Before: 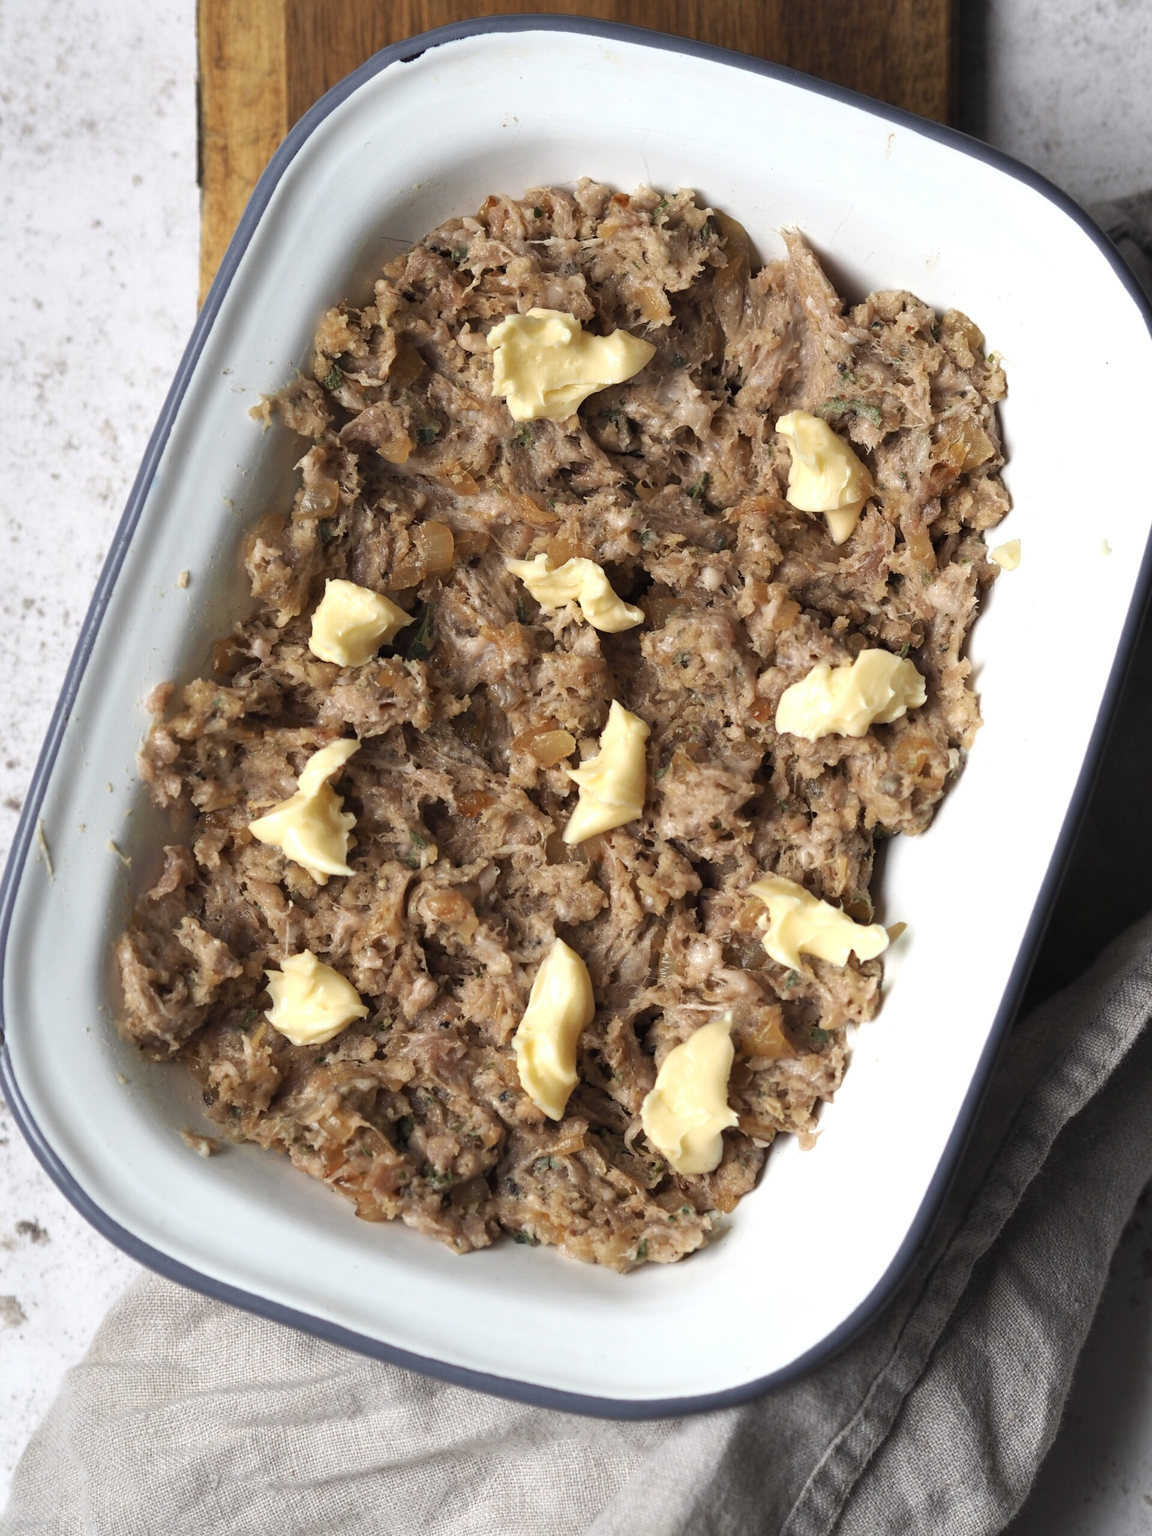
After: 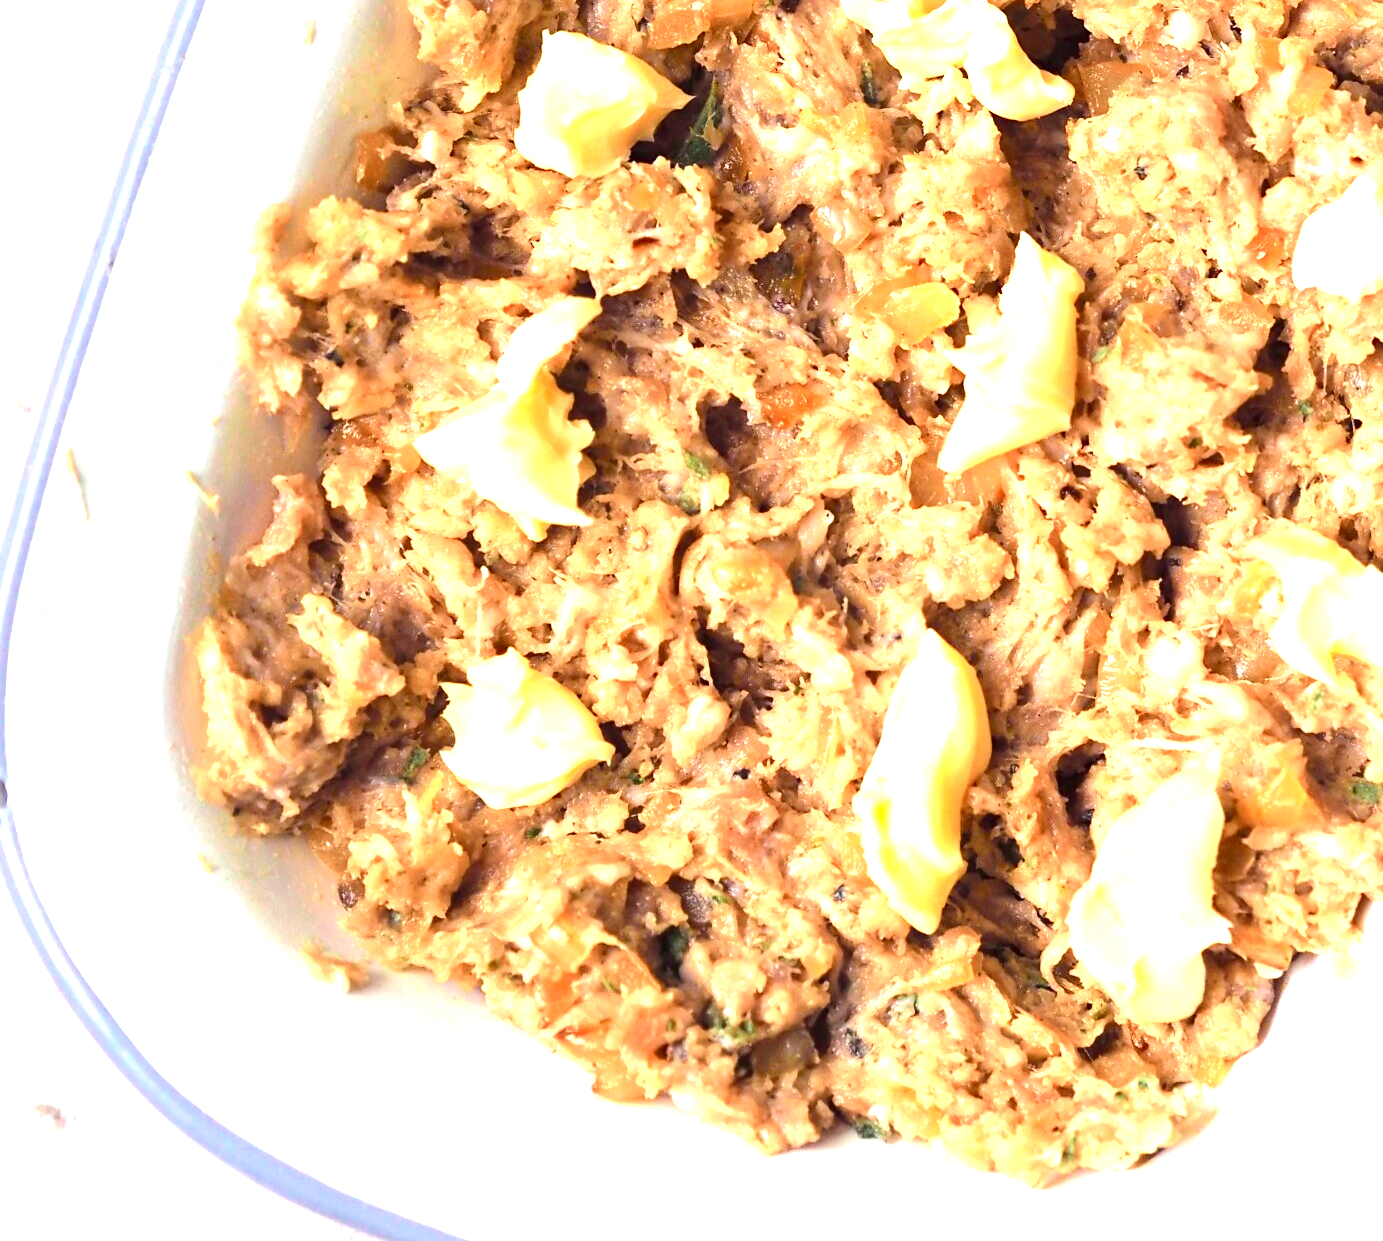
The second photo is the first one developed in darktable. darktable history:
exposure: black level correction 0, exposure 2.088 EV, compensate exposure bias true, compensate highlight preservation false
crop: top 36.498%, right 27.964%, bottom 14.995%
tone curve: curves: ch0 [(0, 0) (0.126, 0.061) (0.338, 0.285) (0.494, 0.518) (0.703, 0.762) (1, 1)]; ch1 [(0, 0) (0.389, 0.313) (0.457, 0.442) (0.5, 0.501) (0.55, 0.578) (1, 1)]; ch2 [(0, 0) (0.44, 0.424) (0.501, 0.499) (0.557, 0.564) (0.613, 0.67) (0.707, 0.746) (1, 1)], color space Lab, independent channels, preserve colors none
